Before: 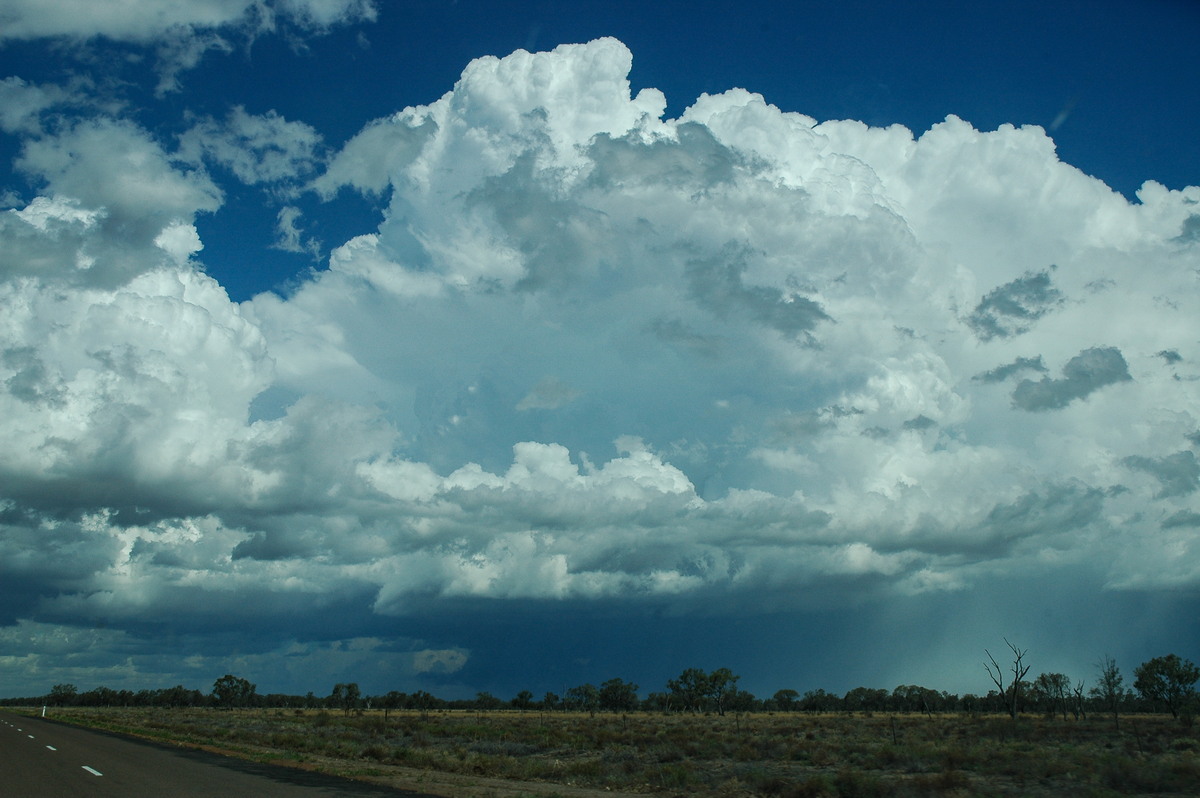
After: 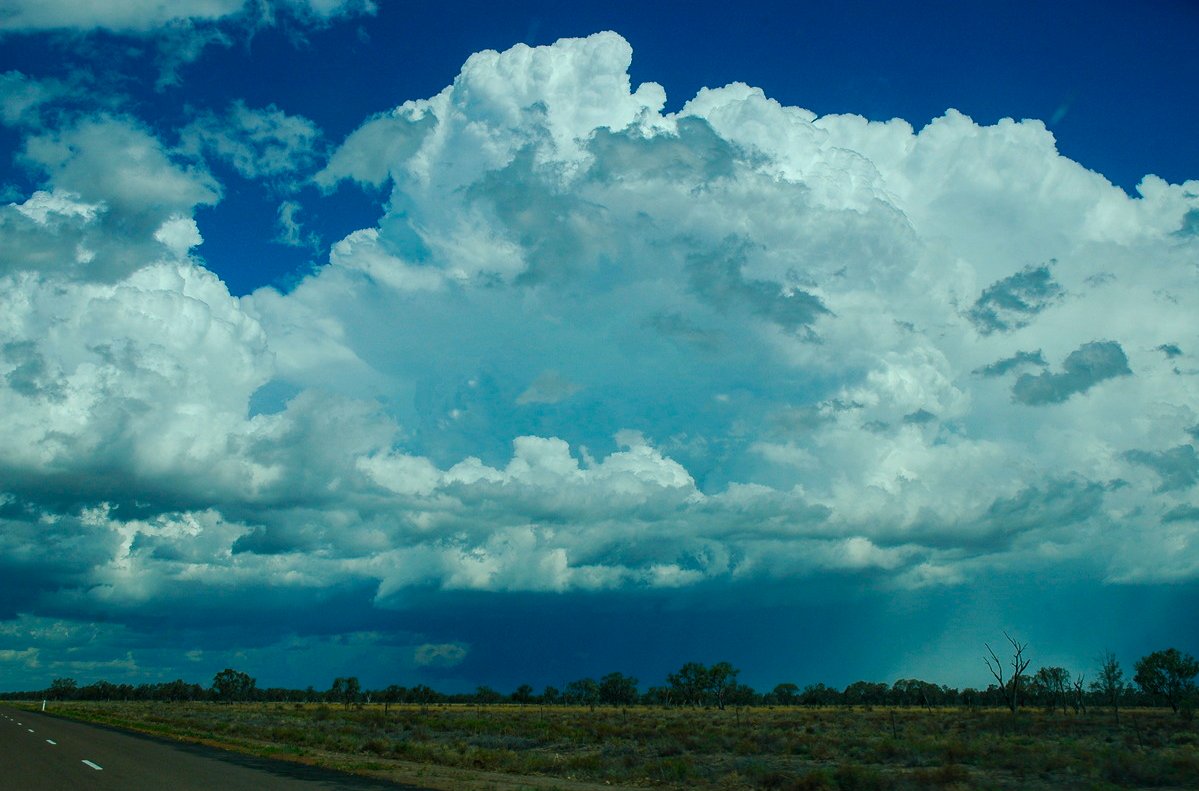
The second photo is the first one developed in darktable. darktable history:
crop: top 0.781%, right 0.004%
exposure: black level correction 0.001, compensate exposure bias true, compensate highlight preservation false
color balance rgb: shadows lift › chroma 2.004%, shadows lift › hue 222.35°, power › hue 74.07°, perceptual saturation grading › global saturation 19.498%, global vibrance 40.635%
